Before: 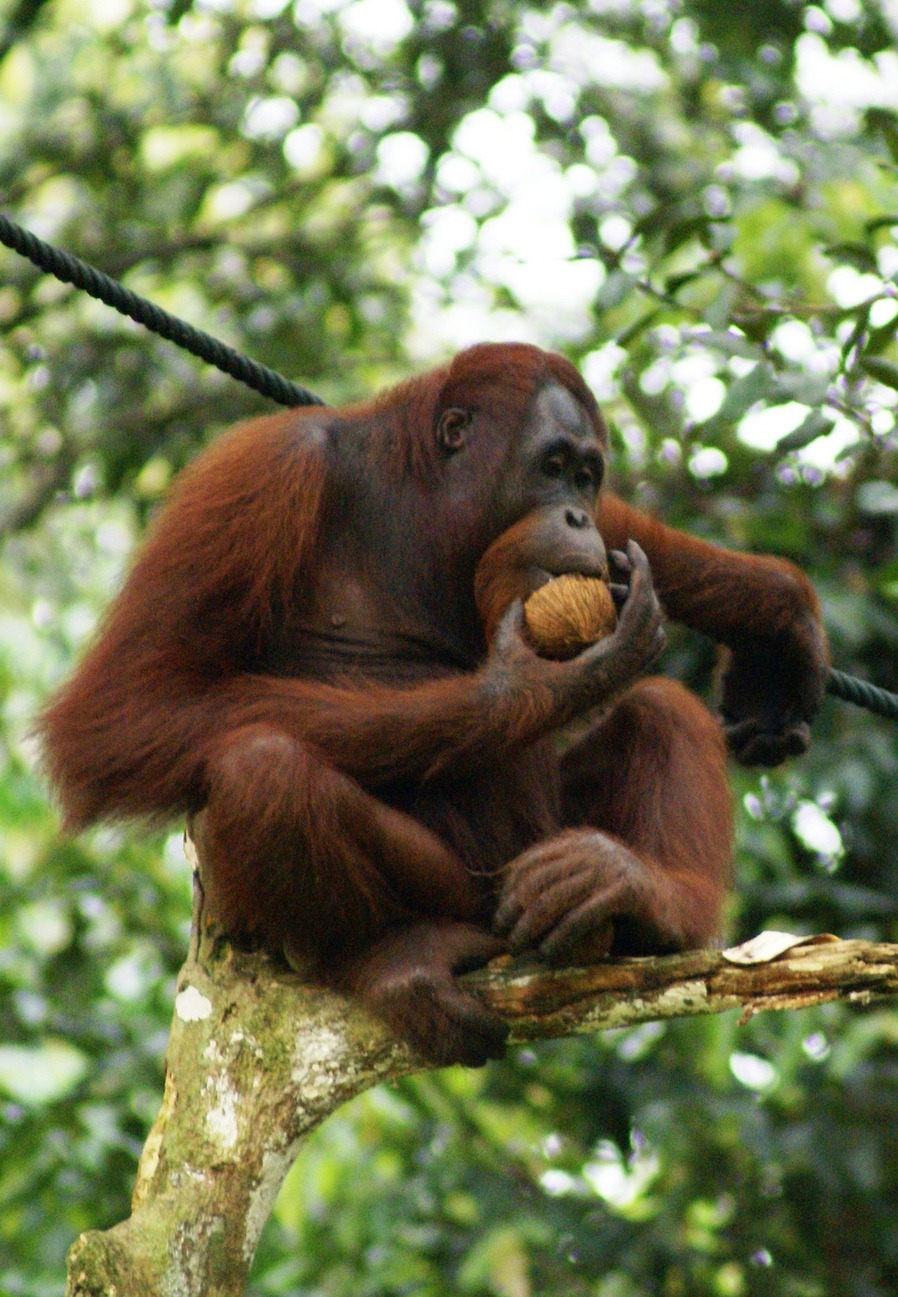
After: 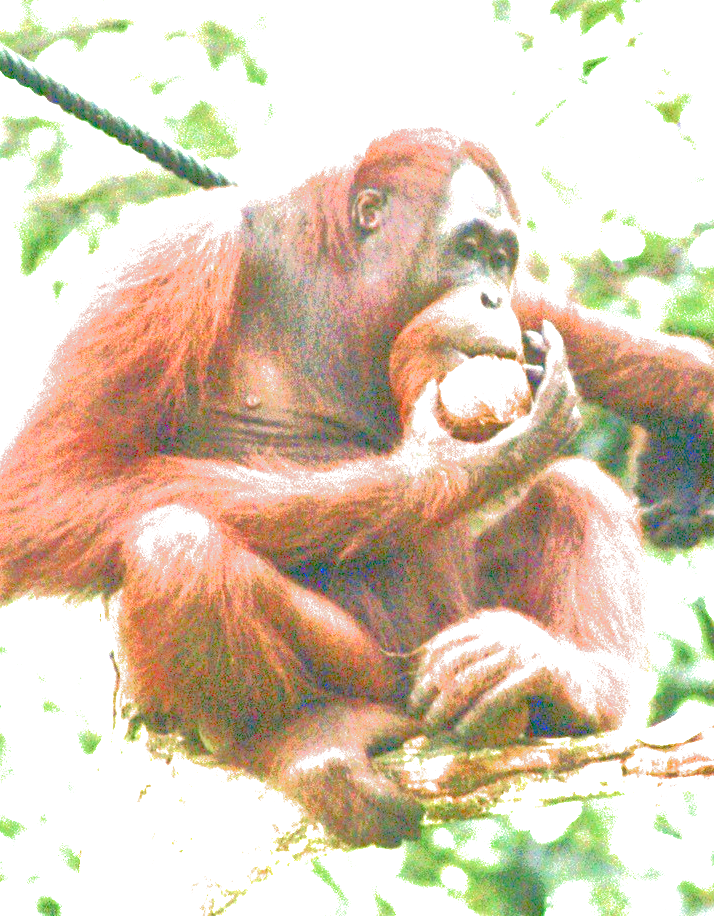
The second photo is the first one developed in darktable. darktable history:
tone curve: curves: ch0 [(0, 0) (0.003, 0.313) (0.011, 0.317) (0.025, 0.317) (0.044, 0.322) (0.069, 0.327) (0.1, 0.335) (0.136, 0.347) (0.177, 0.364) (0.224, 0.384) (0.277, 0.421) (0.335, 0.459) (0.399, 0.501) (0.468, 0.554) (0.543, 0.611) (0.623, 0.679) (0.709, 0.751) (0.801, 0.804) (0.898, 0.844) (1, 1)], color space Lab, linked channels, preserve colors none
exposure: exposure 2.988 EV, compensate highlight preservation false
filmic rgb: black relative exposure -8.02 EV, white relative exposure 2.19 EV, hardness 7.03
tone equalizer: -7 EV 0.146 EV, -6 EV 0.622 EV, -5 EV 1.19 EV, -4 EV 1.34 EV, -3 EV 1.17 EV, -2 EV 0.6 EV, -1 EV 0.155 EV
crop: left 9.505%, top 16.948%, right 10.973%, bottom 12.401%
